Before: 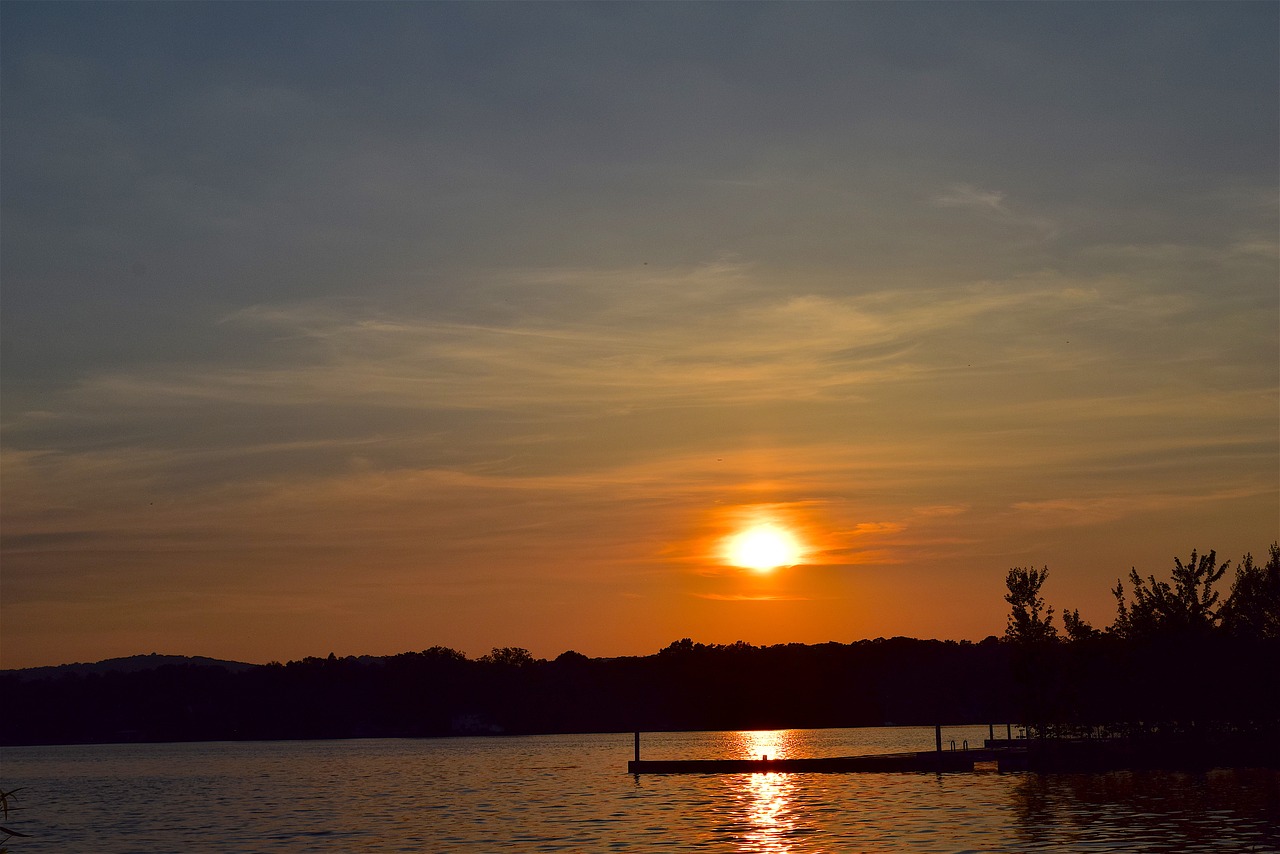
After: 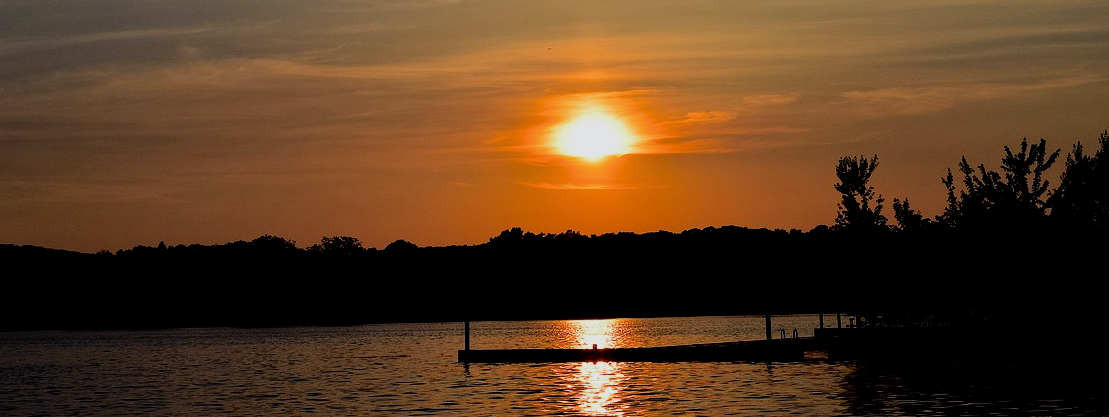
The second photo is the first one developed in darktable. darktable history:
filmic rgb: black relative exposure -5 EV, hardness 2.88, contrast 1.3, highlights saturation mix -30%
crop and rotate: left 13.306%, top 48.129%, bottom 2.928%
white balance: red 0.983, blue 1.036
